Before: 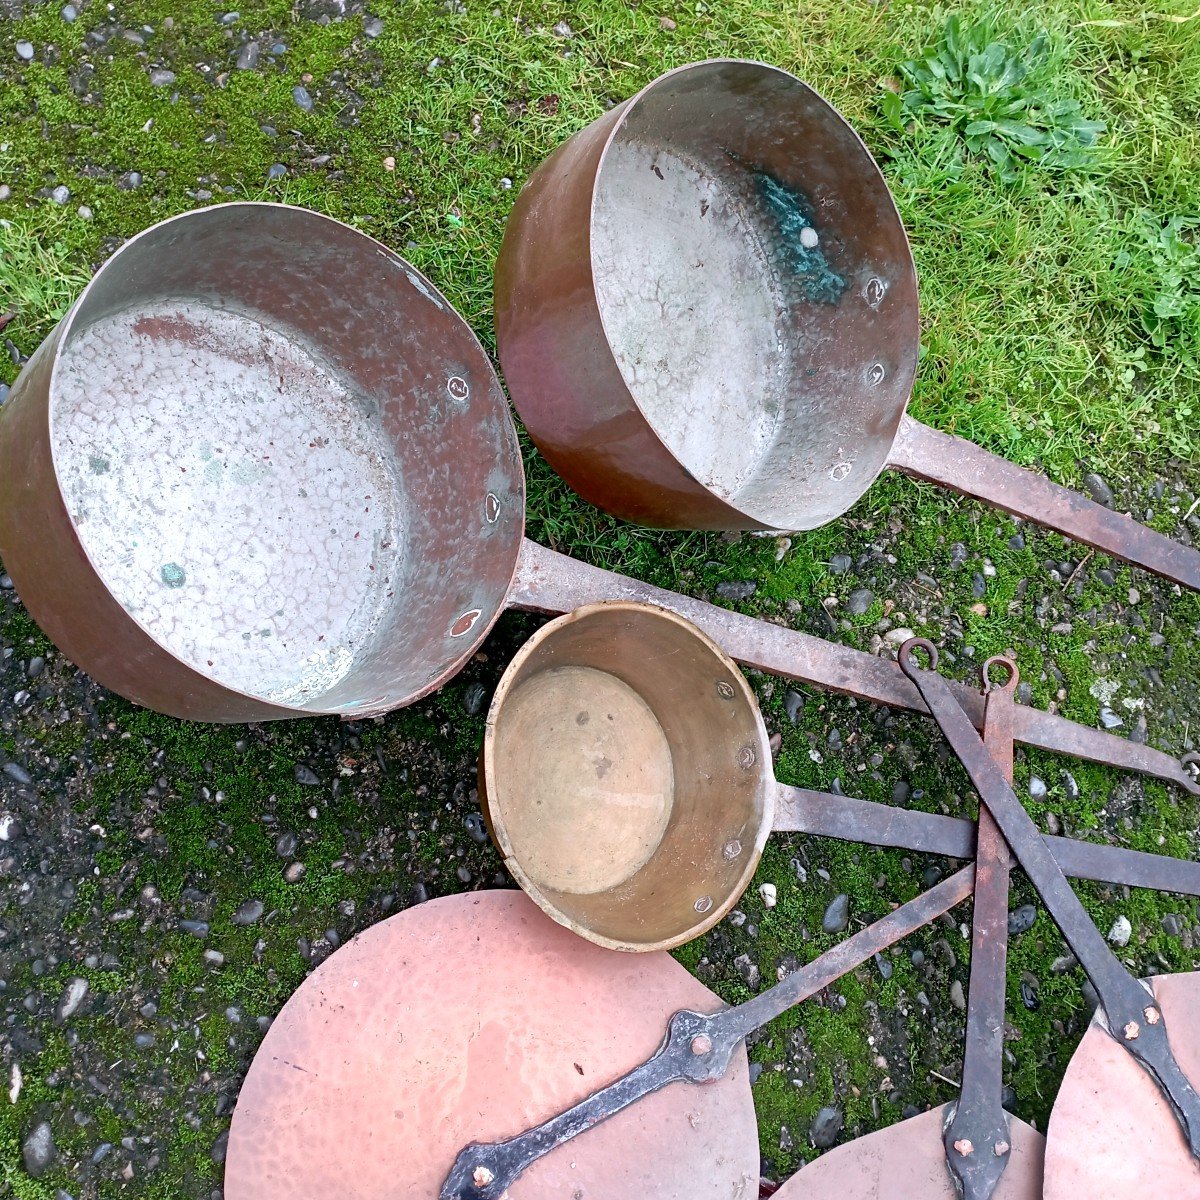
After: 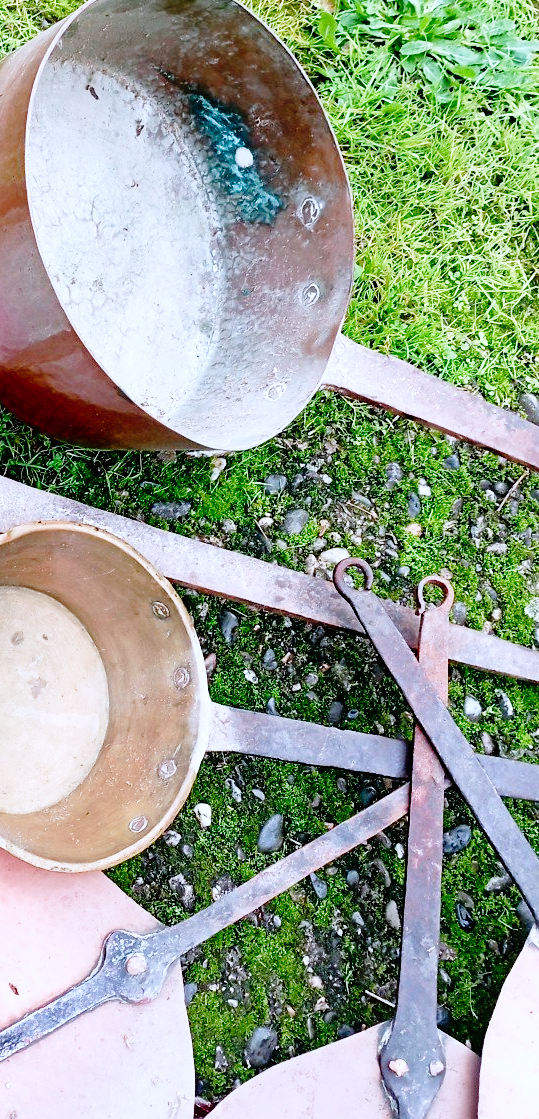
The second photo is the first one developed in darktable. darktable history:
tone curve: curves: ch0 [(0, 0) (0.003, 0.003) (0.011, 0.003) (0.025, 0.007) (0.044, 0.014) (0.069, 0.02) (0.1, 0.03) (0.136, 0.054) (0.177, 0.099) (0.224, 0.156) (0.277, 0.227) (0.335, 0.302) (0.399, 0.375) (0.468, 0.456) (0.543, 0.54) (0.623, 0.625) (0.709, 0.717) (0.801, 0.807) (0.898, 0.895) (1, 1)], preserve colors none
color correction: highlights a* -0.637, highlights b* -8.4
base curve: curves: ch0 [(0, 0) (0.028, 0.03) (0.121, 0.232) (0.46, 0.748) (0.859, 0.968) (1, 1)], preserve colors none
crop: left 47.158%, top 6.746%, right 7.896%
